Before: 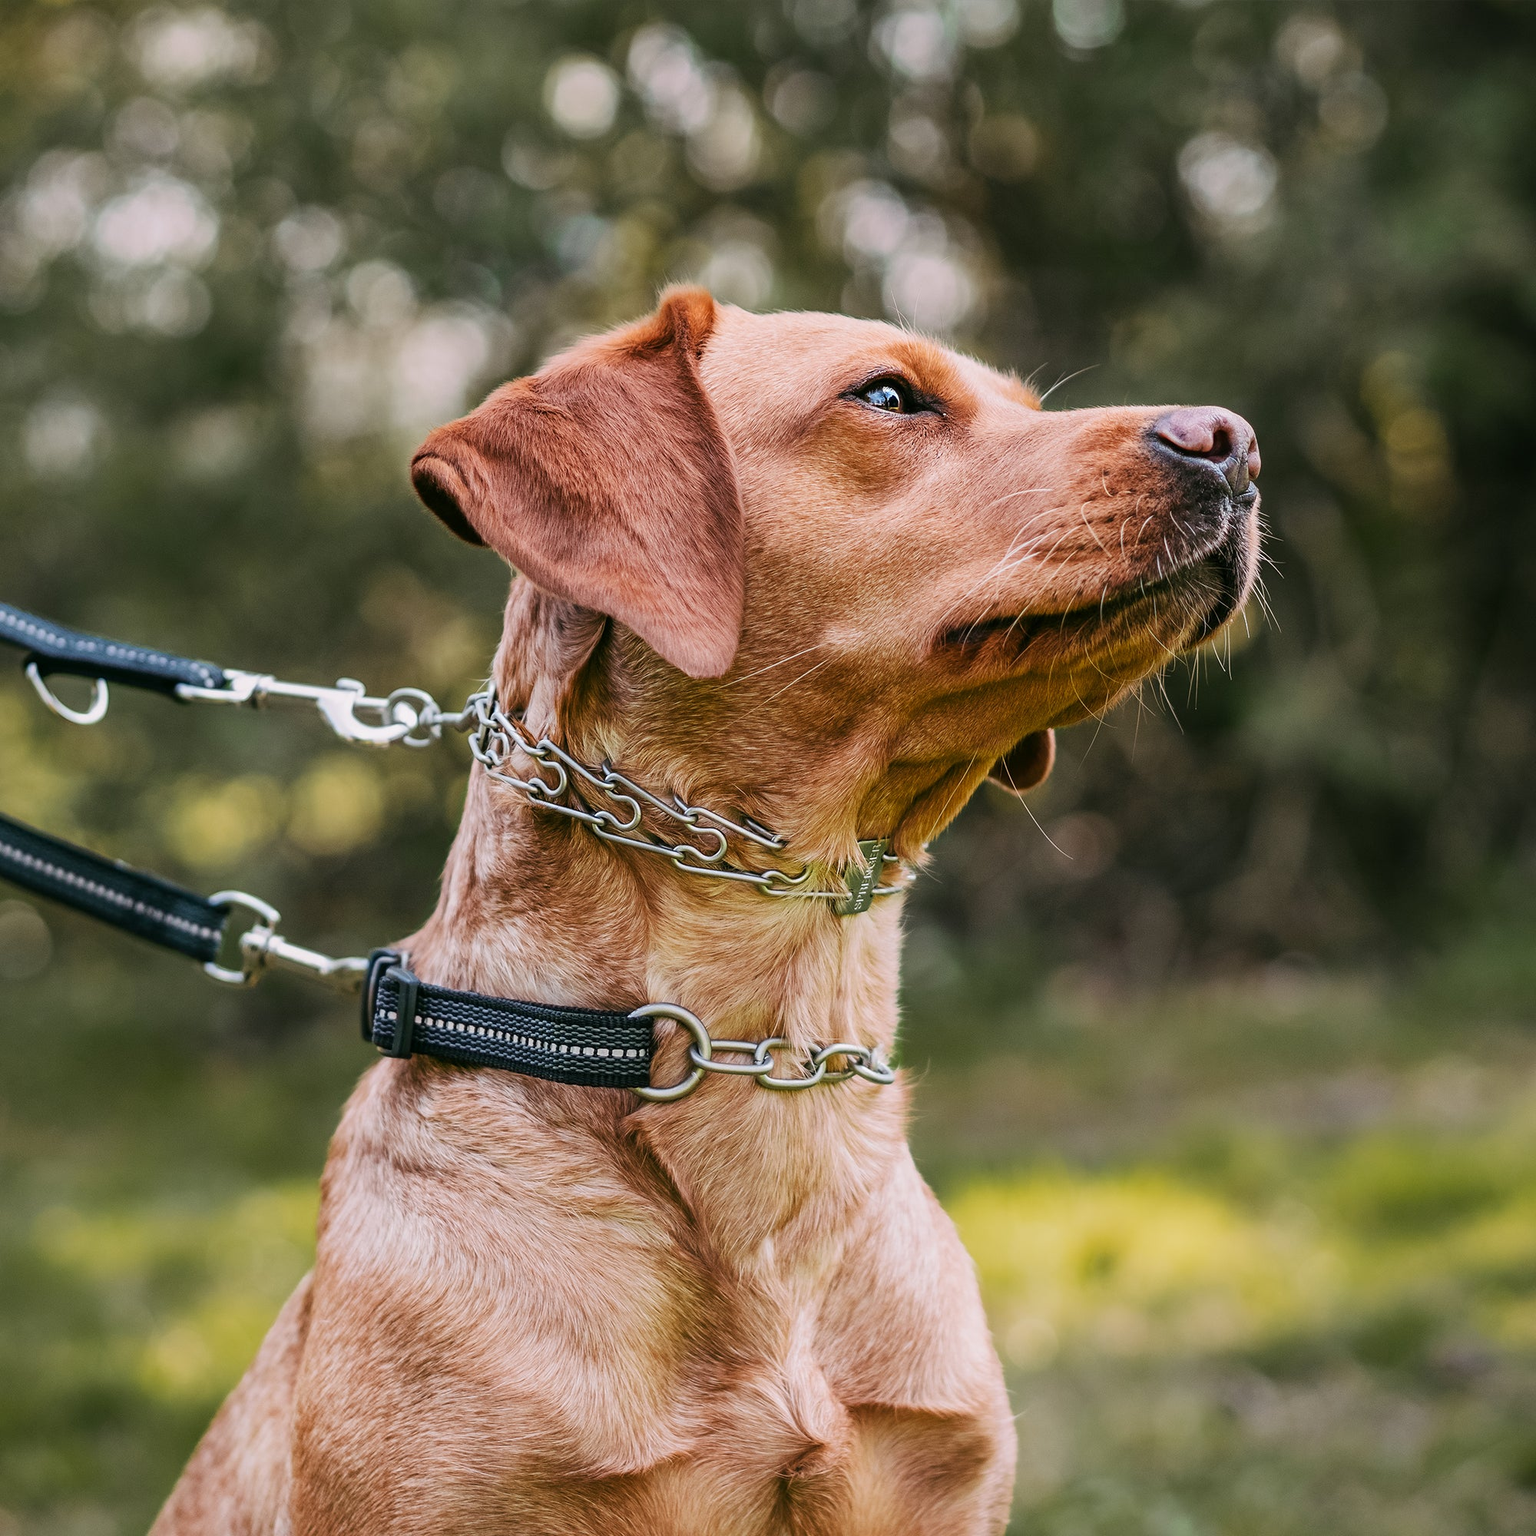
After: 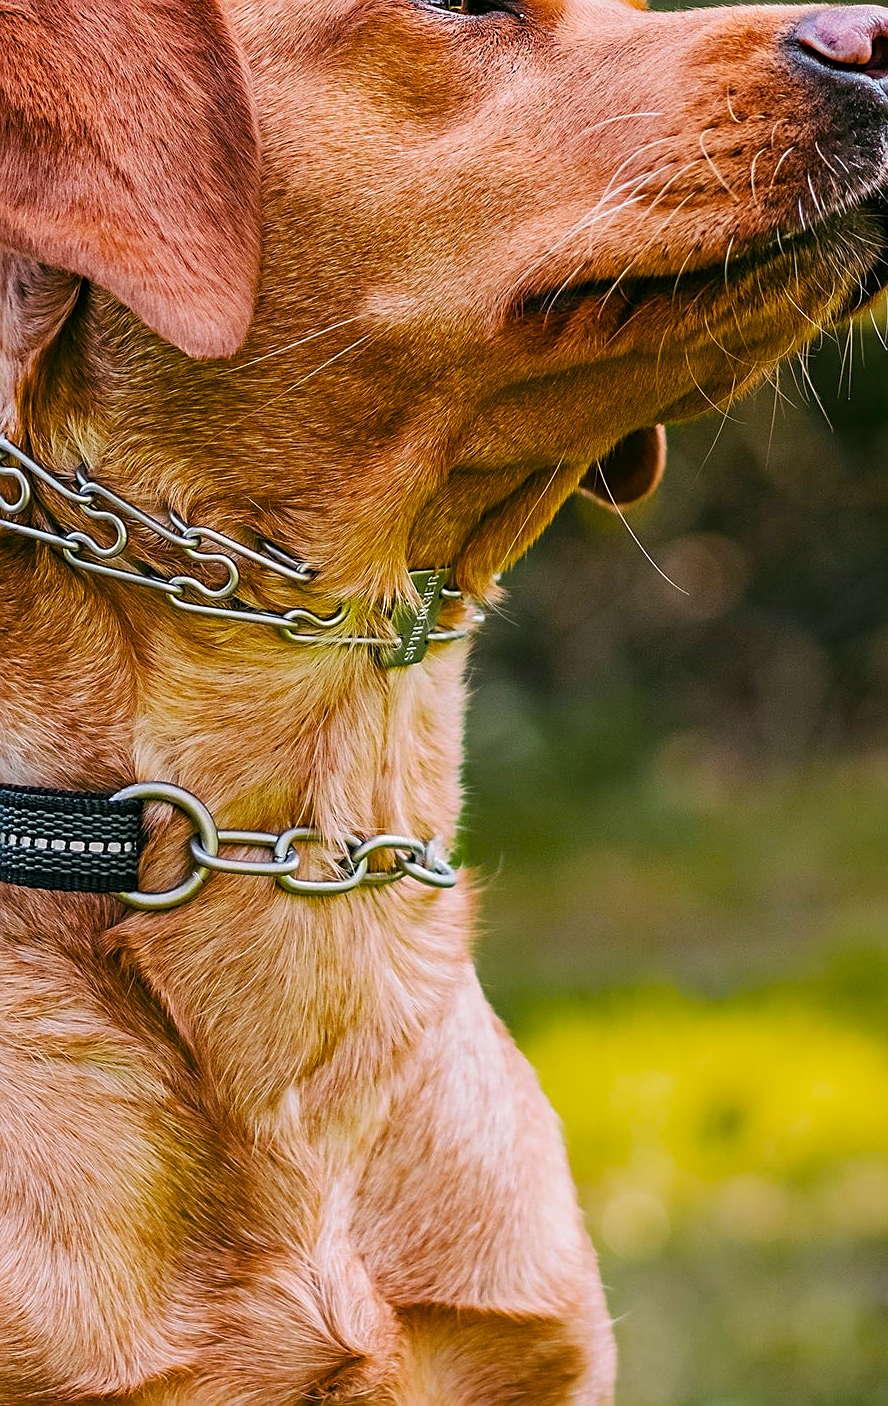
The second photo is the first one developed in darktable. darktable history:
haze removal: compatibility mode true, adaptive false
sharpen: on, module defaults
crop: left 35.432%, top 26.233%, right 20.145%, bottom 3.432%
color balance rgb: perceptual saturation grading › global saturation 30%, global vibrance 20%
